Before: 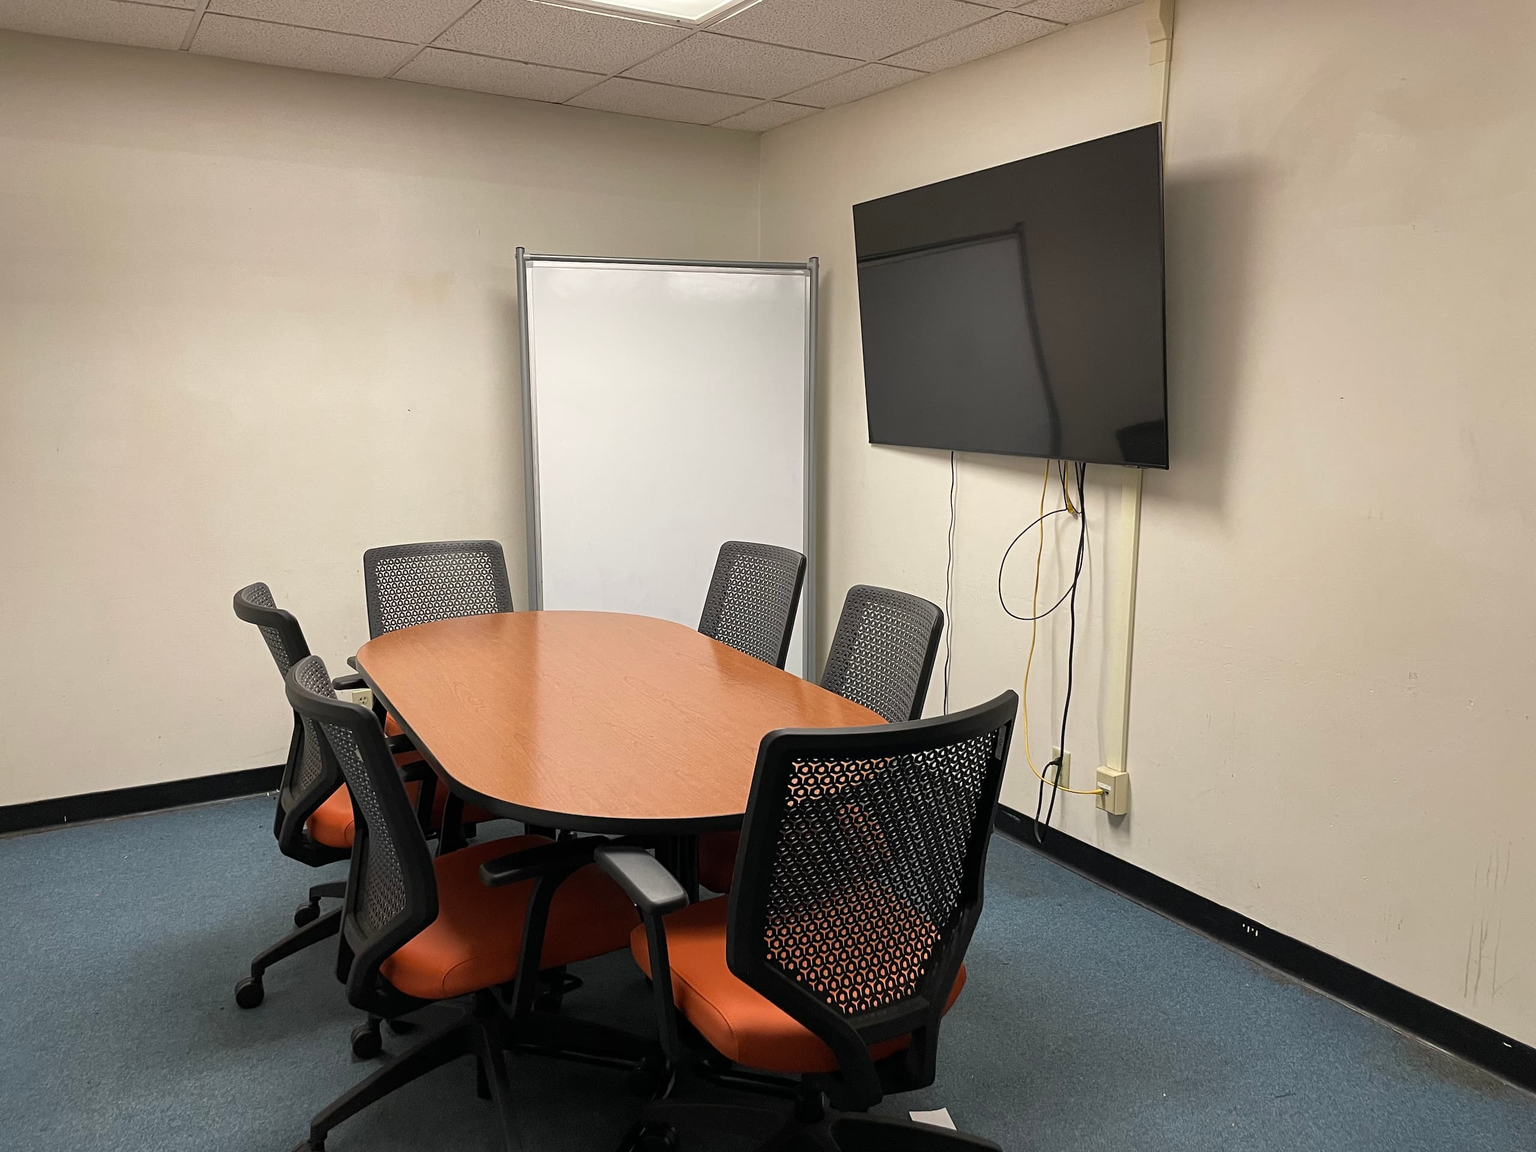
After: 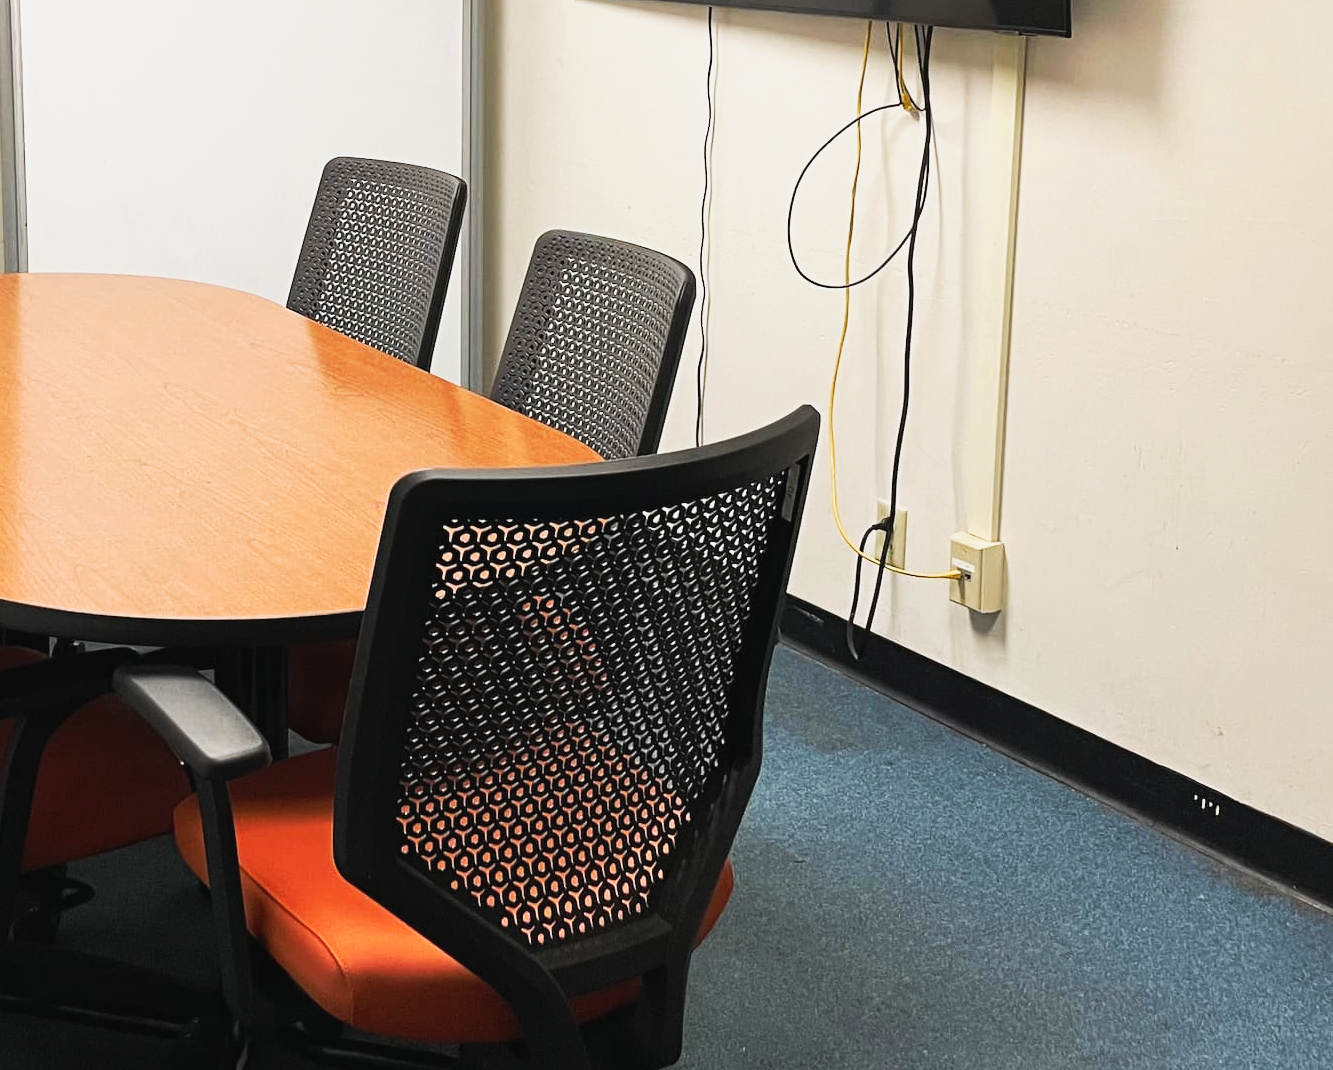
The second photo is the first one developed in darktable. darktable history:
crop: left 34.272%, top 38.81%, right 13.649%, bottom 5.416%
tone curve: curves: ch0 [(0, 0.026) (0.172, 0.194) (0.398, 0.437) (0.469, 0.544) (0.612, 0.741) (0.845, 0.926) (1, 0.968)]; ch1 [(0, 0) (0.437, 0.453) (0.472, 0.467) (0.502, 0.502) (0.531, 0.546) (0.574, 0.583) (0.617, 0.64) (0.699, 0.749) (0.859, 0.919) (1, 1)]; ch2 [(0, 0) (0.33, 0.301) (0.421, 0.443) (0.476, 0.502) (0.511, 0.504) (0.553, 0.553) (0.595, 0.586) (0.664, 0.664) (1, 1)], preserve colors none
